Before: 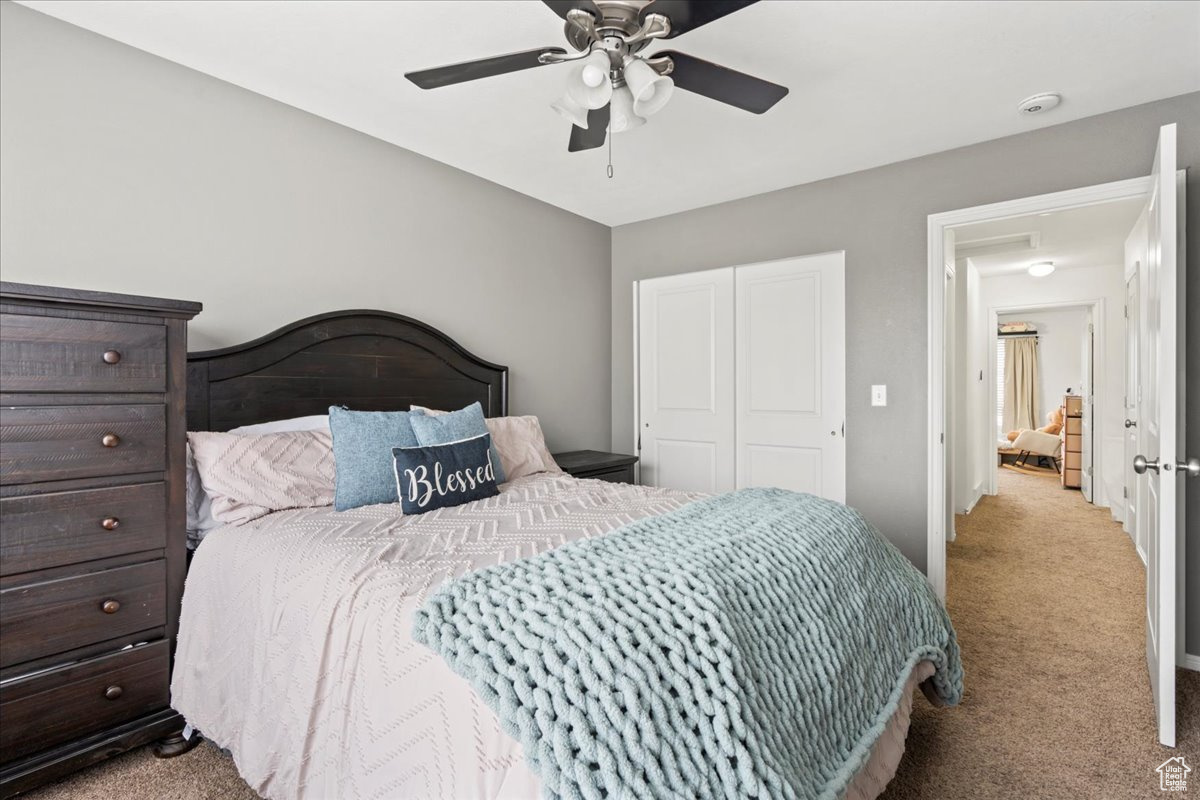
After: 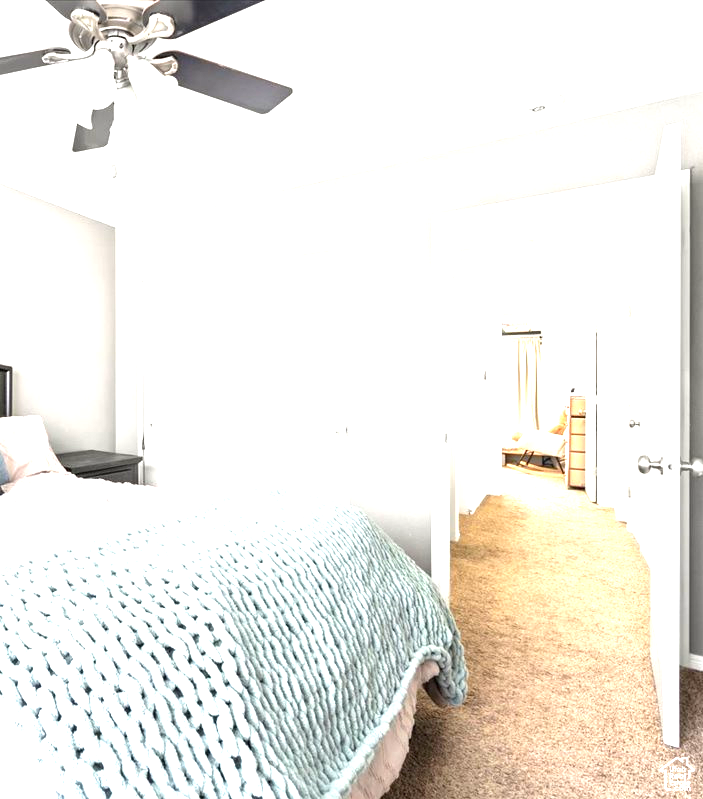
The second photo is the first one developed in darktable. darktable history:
crop: left 41.402%
exposure: black level correction 0, exposure 1.741 EV, compensate exposure bias true, compensate highlight preservation false
